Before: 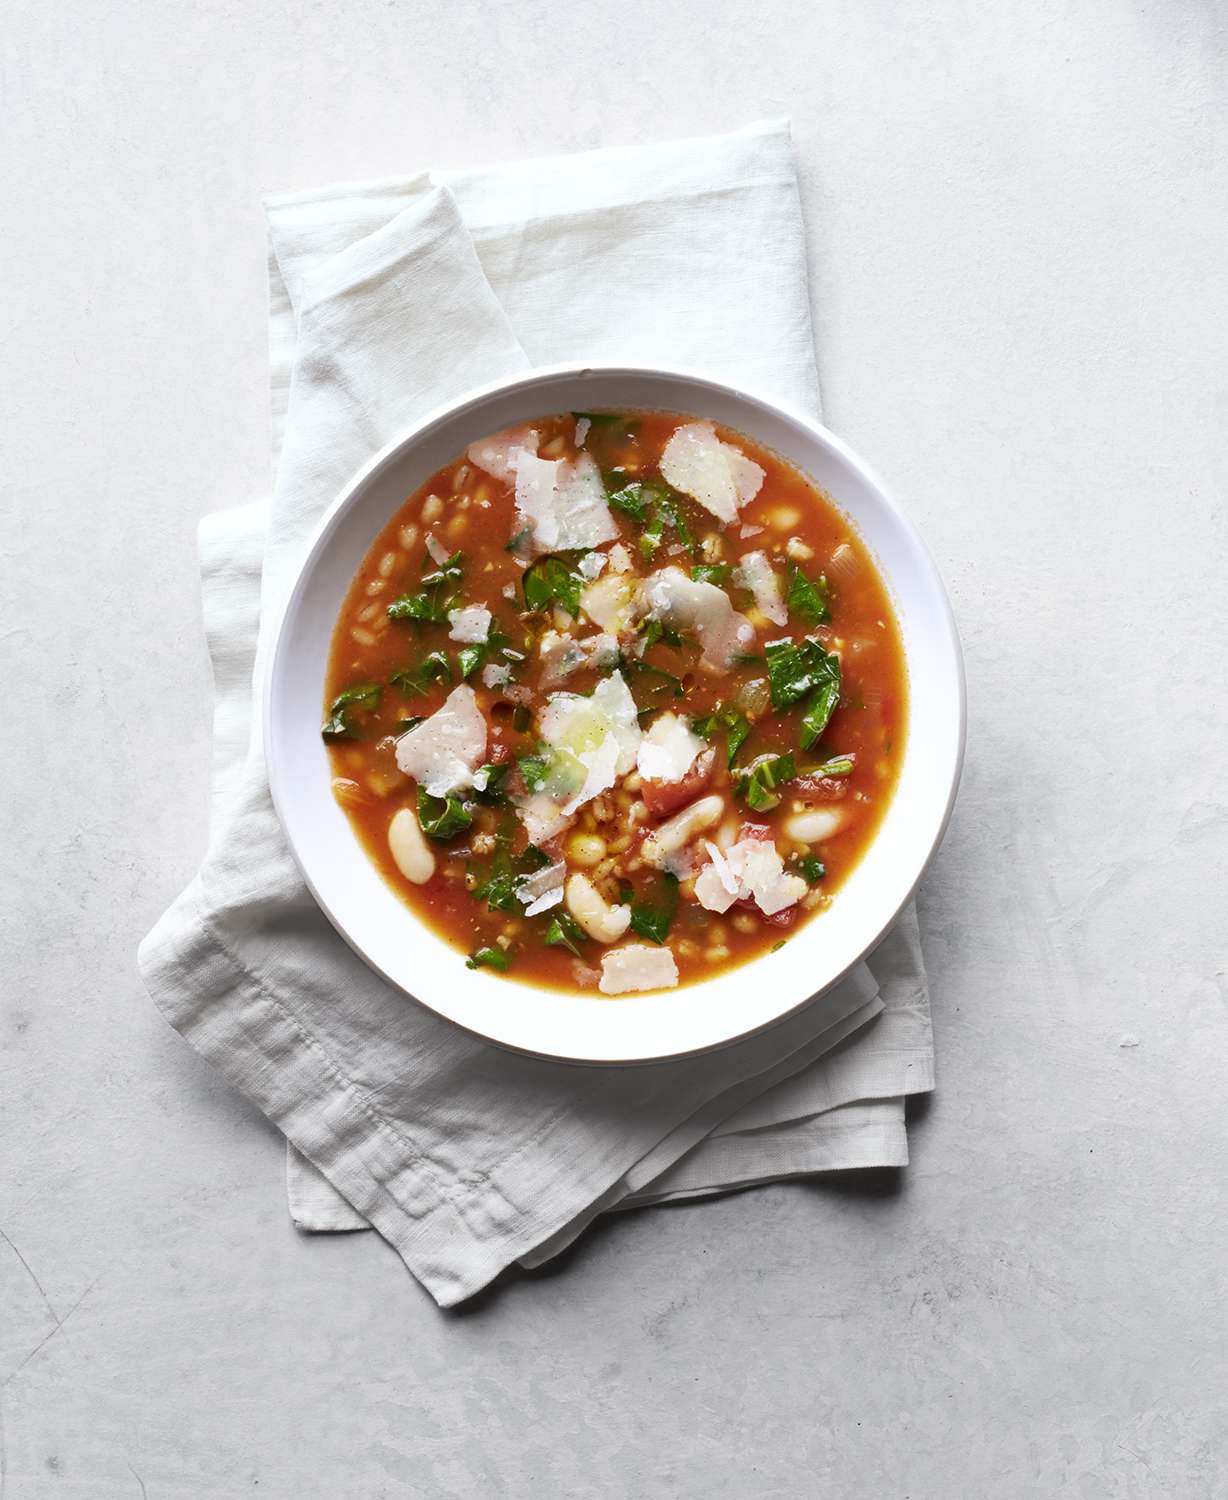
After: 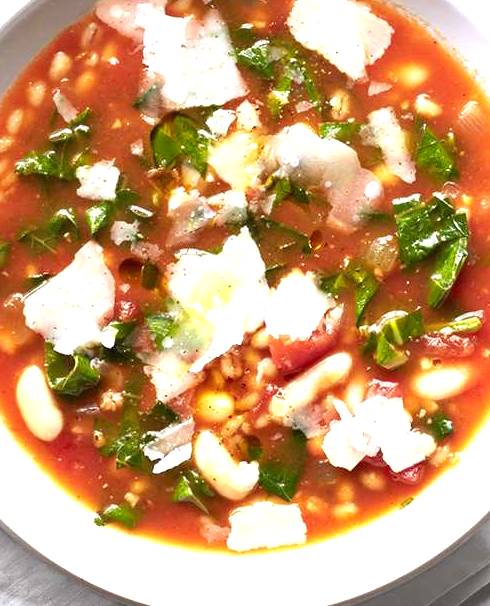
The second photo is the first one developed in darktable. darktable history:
crop: left 30.352%, top 29.586%, right 29.678%, bottom 29.981%
exposure: black level correction 0.001, exposure 0.965 EV, compensate highlight preservation false
color zones: curves: ch1 [(0.239, 0.552) (0.75, 0.5)]; ch2 [(0.25, 0.462) (0.749, 0.457)], mix -62.51%
